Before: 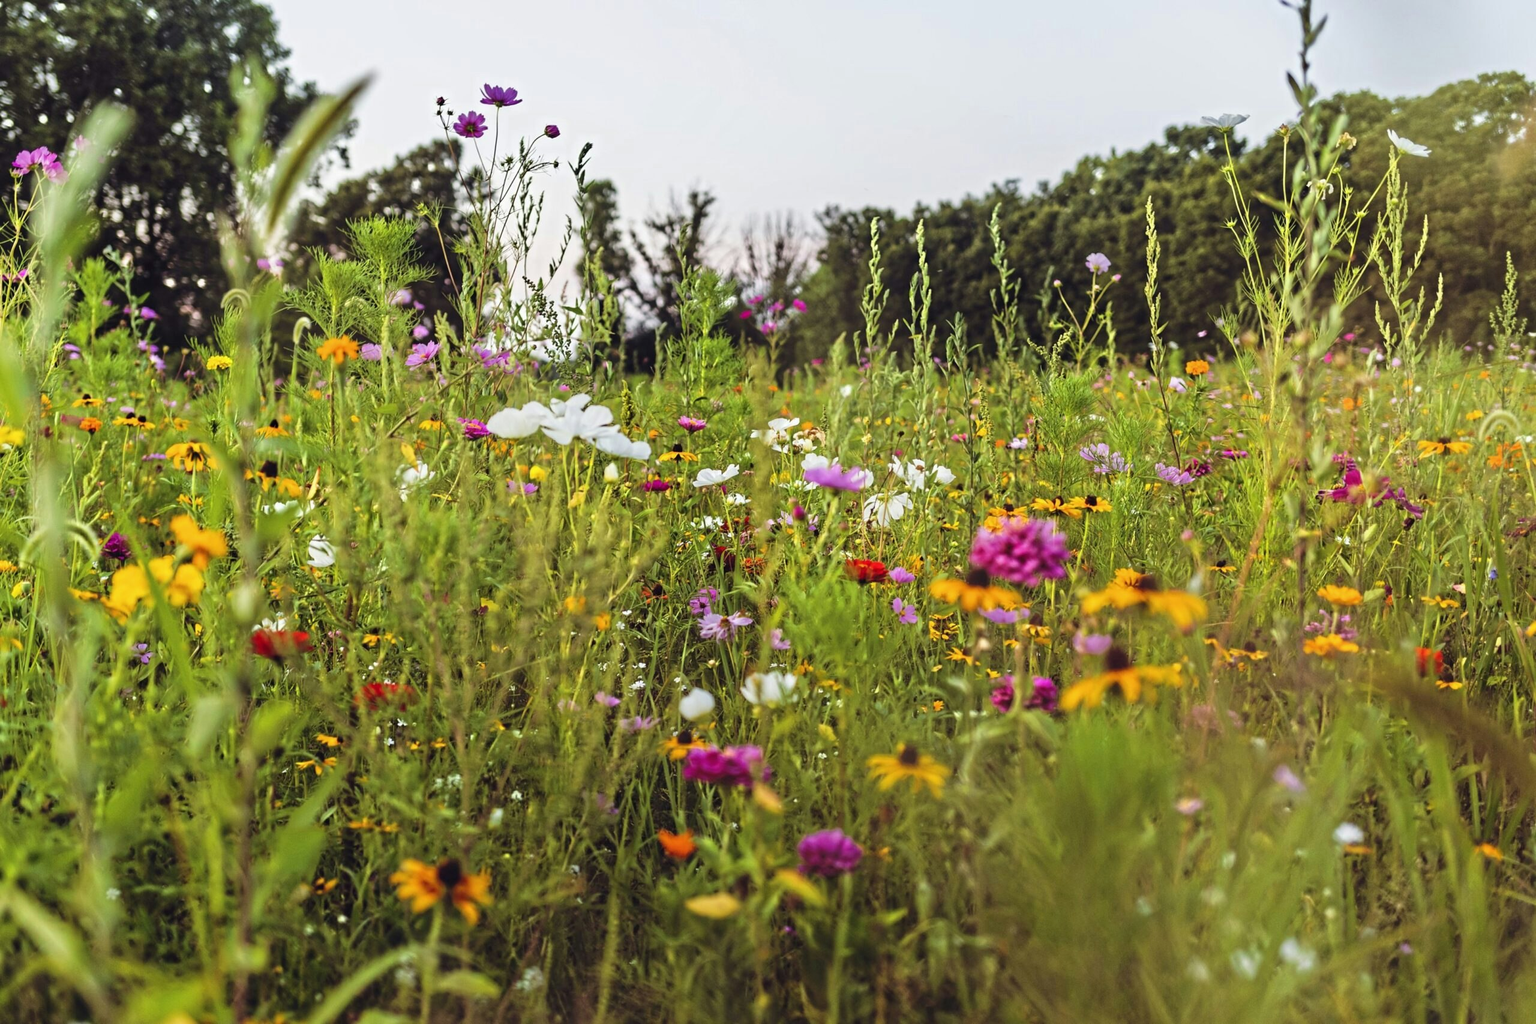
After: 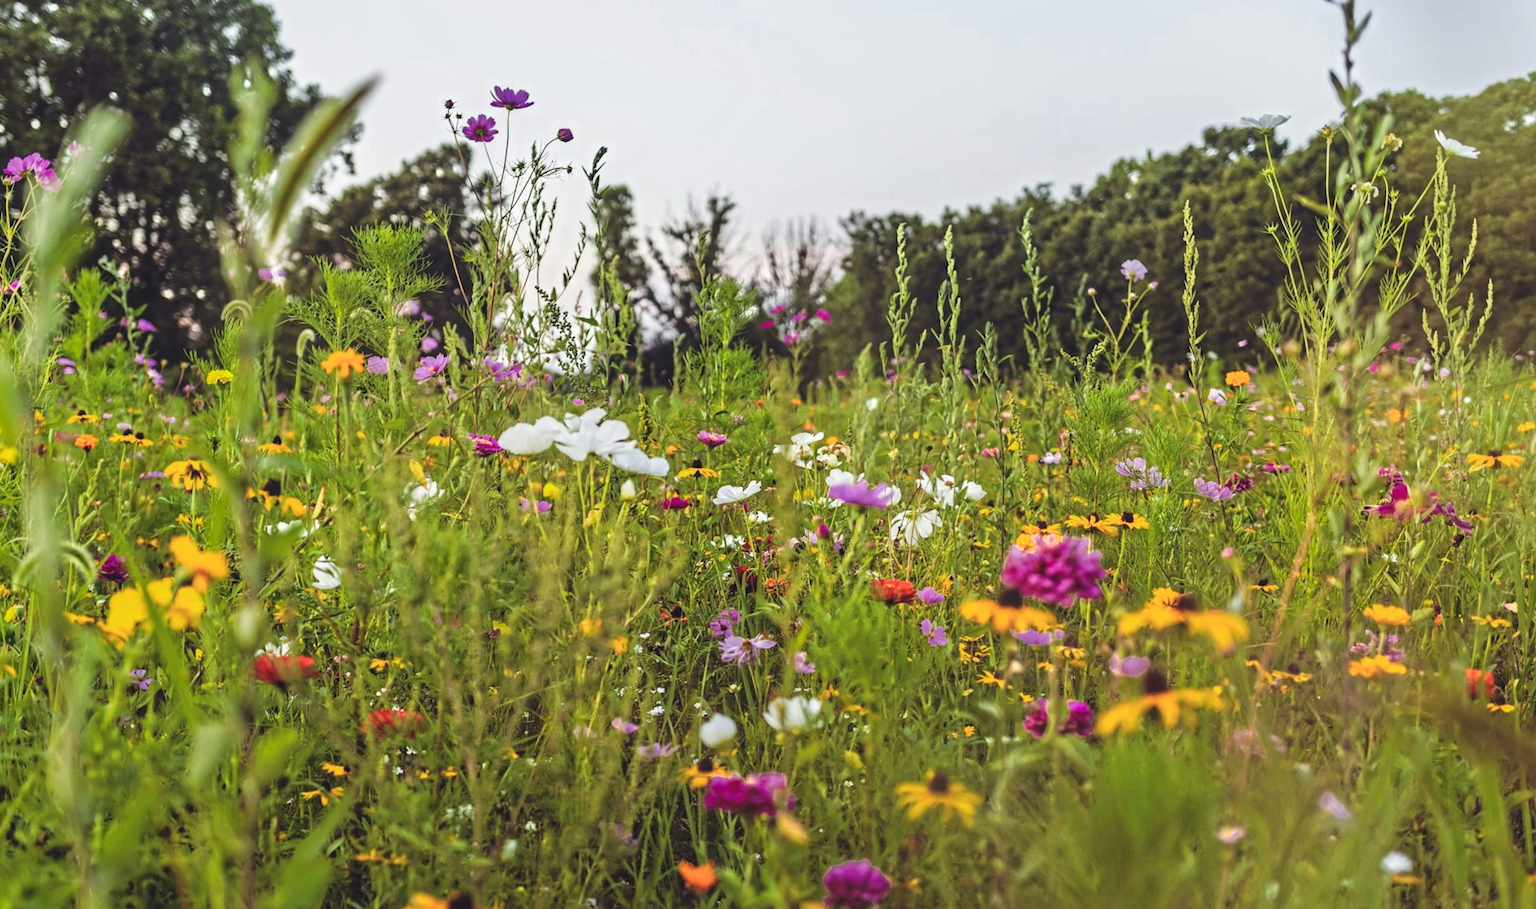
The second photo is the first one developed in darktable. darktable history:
local contrast: detail 110%
exposure: black level correction -0.005, exposure 0.054 EV, compensate highlight preservation false
crop and rotate: angle 0.2°, left 0.275%, right 3.127%, bottom 14.18%
color zones: curves: ch0 [(0, 0.465) (0.092, 0.596) (0.289, 0.464) (0.429, 0.453) (0.571, 0.464) (0.714, 0.455) (0.857, 0.462) (1, 0.465)]
